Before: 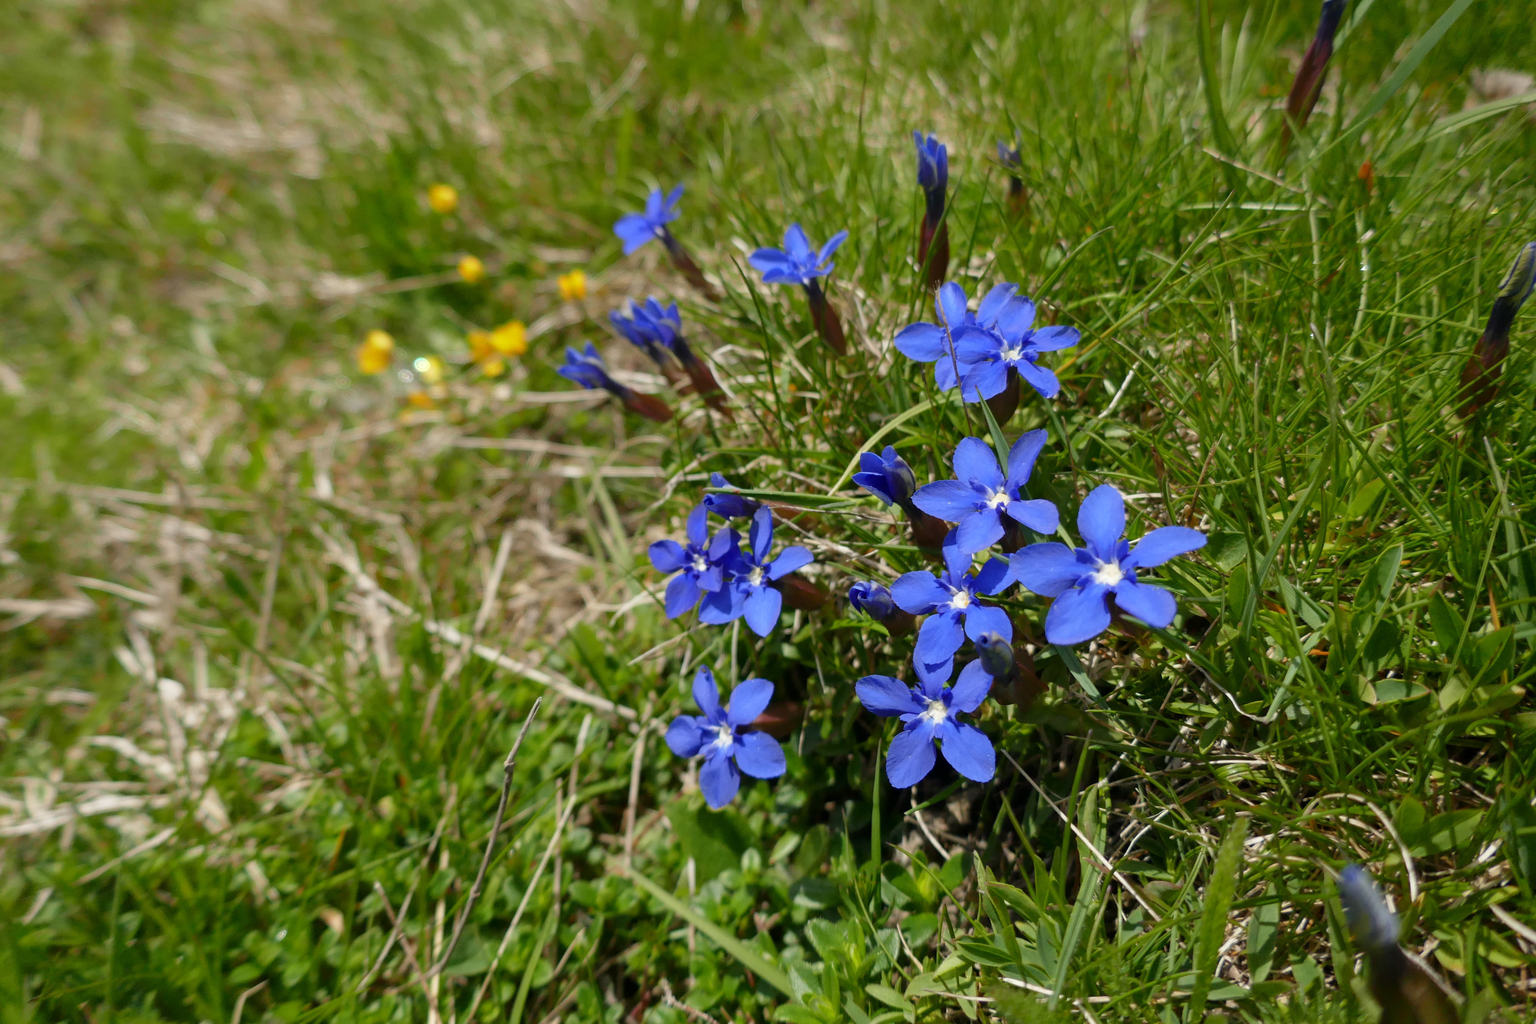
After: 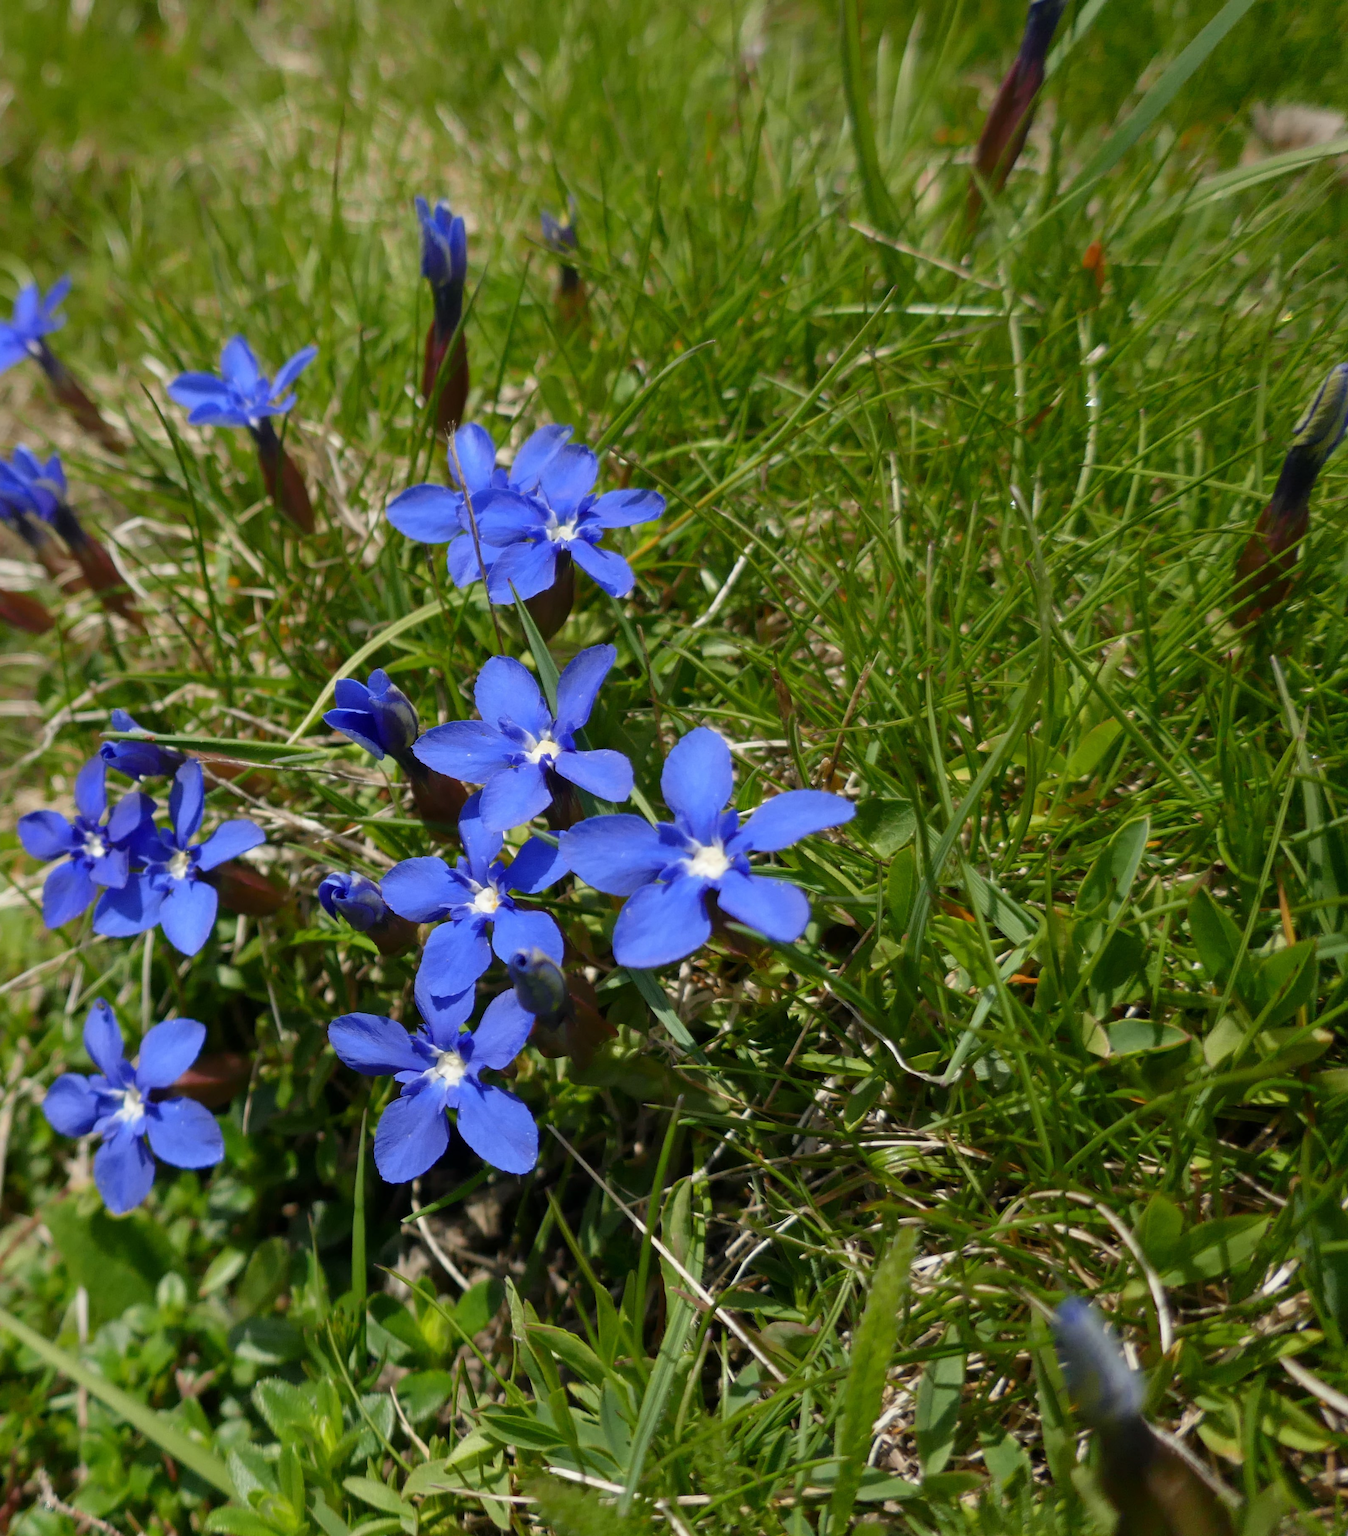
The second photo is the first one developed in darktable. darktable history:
crop: left 41.47%
